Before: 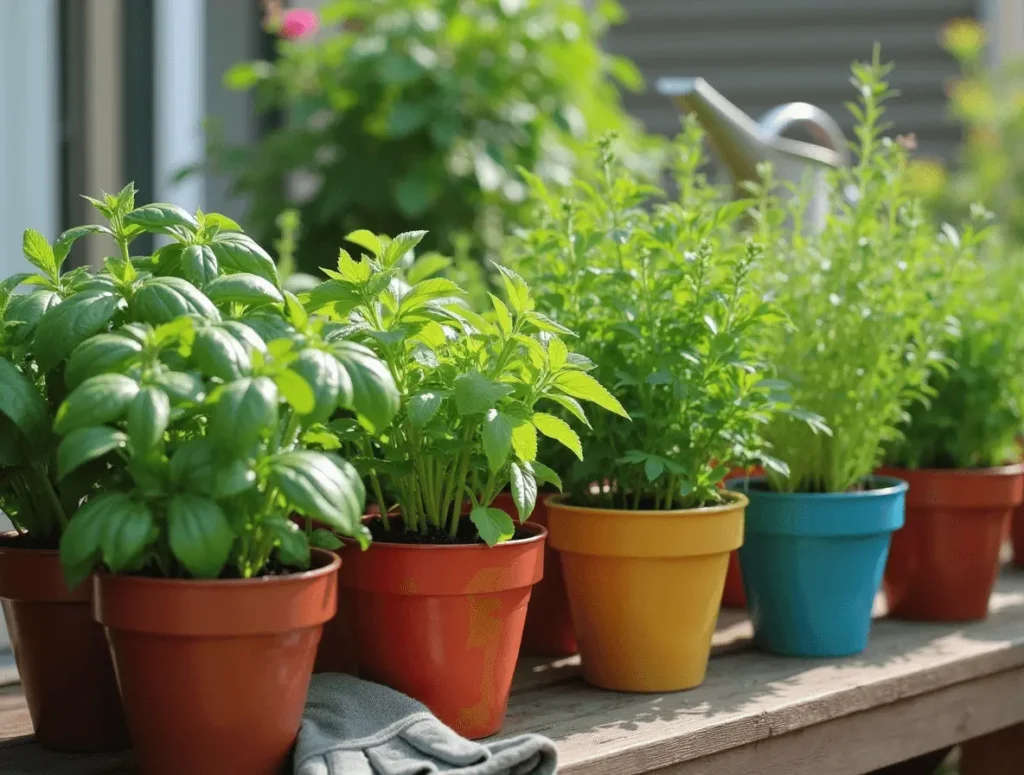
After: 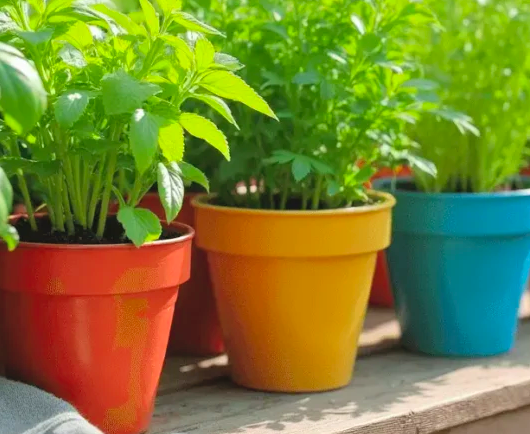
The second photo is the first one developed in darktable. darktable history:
contrast brightness saturation: contrast 0.07, brightness 0.18, saturation 0.4
crop: left 34.479%, top 38.822%, right 13.718%, bottom 5.172%
